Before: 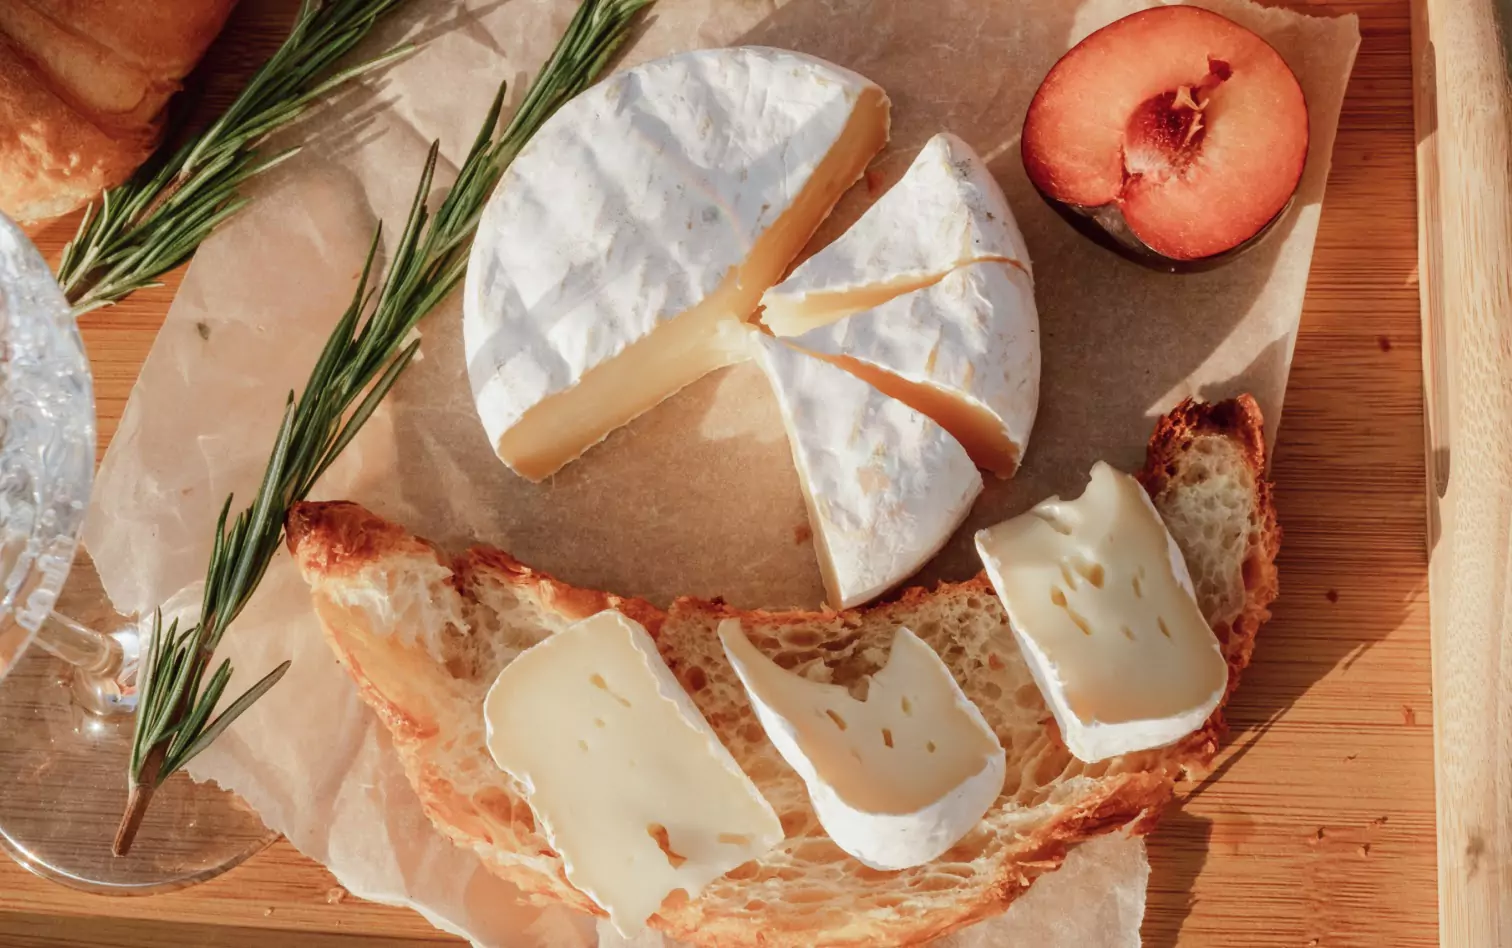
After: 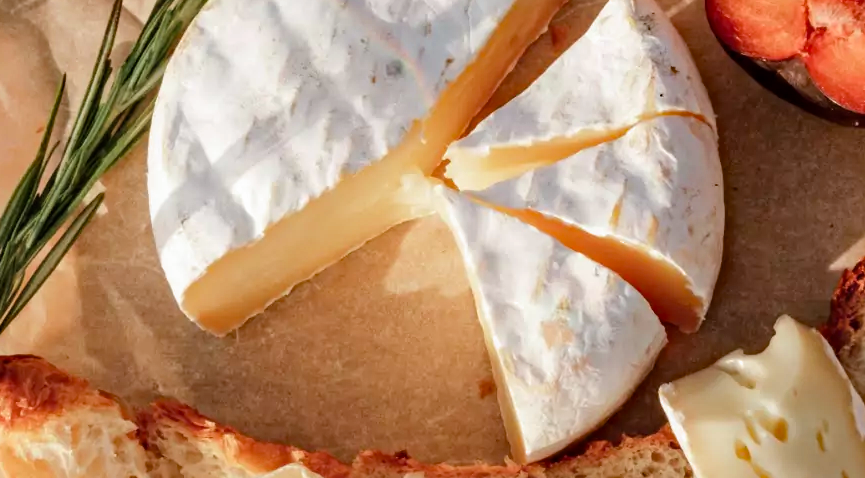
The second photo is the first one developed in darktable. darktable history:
filmic rgb: middle gray luminance 18.42%, black relative exposure -11.45 EV, white relative exposure 2.55 EV, threshold 6 EV, target black luminance 0%, hardness 8.41, latitude 99%, contrast 1.084, shadows ↔ highlights balance 0.505%, add noise in highlights 0, preserve chrominance max RGB, color science v3 (2019), use custom middle-gray values true, iterations of high-quality reconstruction 0, contrast in highlights soft, enable highlight reconstruction true
crop: left 20.932%, top 15.471%, right 21.848%, bottom 34.081%
haze removal: strength 0.4, distance 0.22, compatibility mode true, adaptive false
exposure: exposure 0.258 EV, compensate highlight preservation false
